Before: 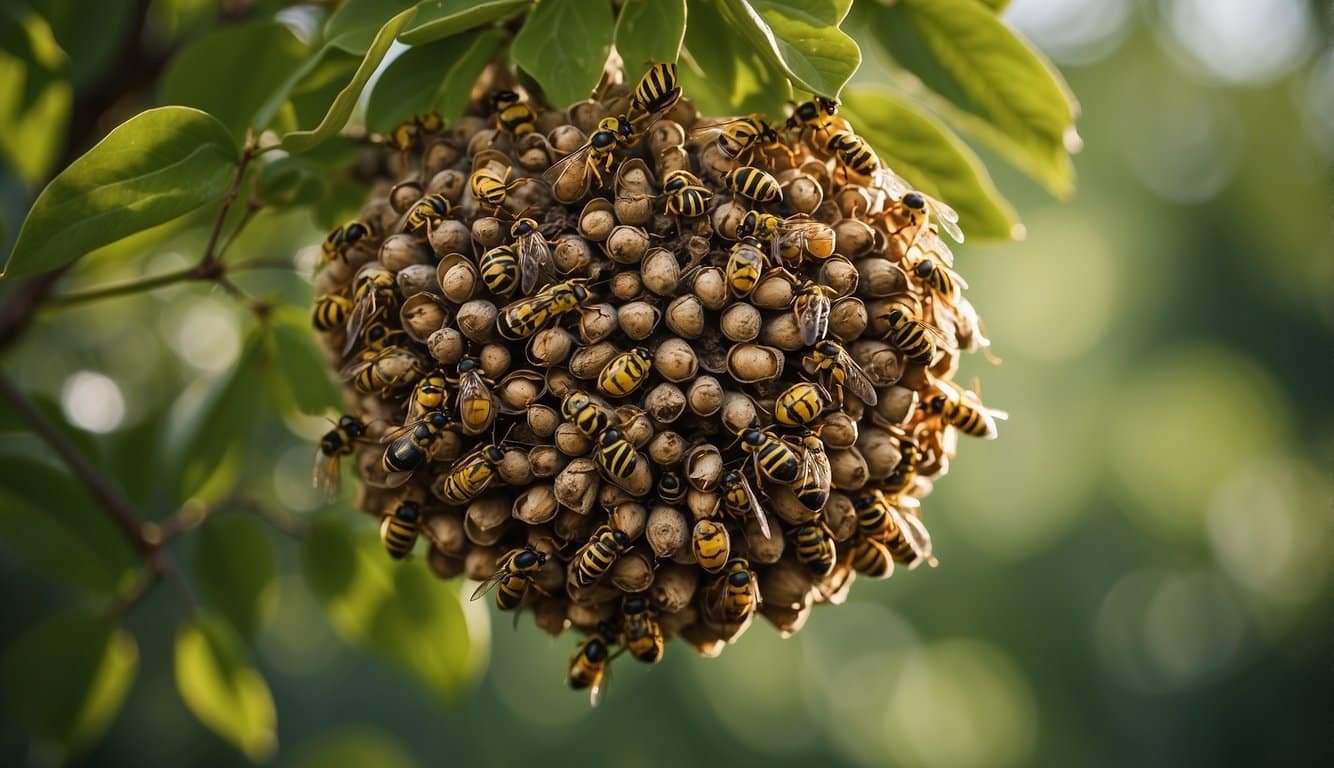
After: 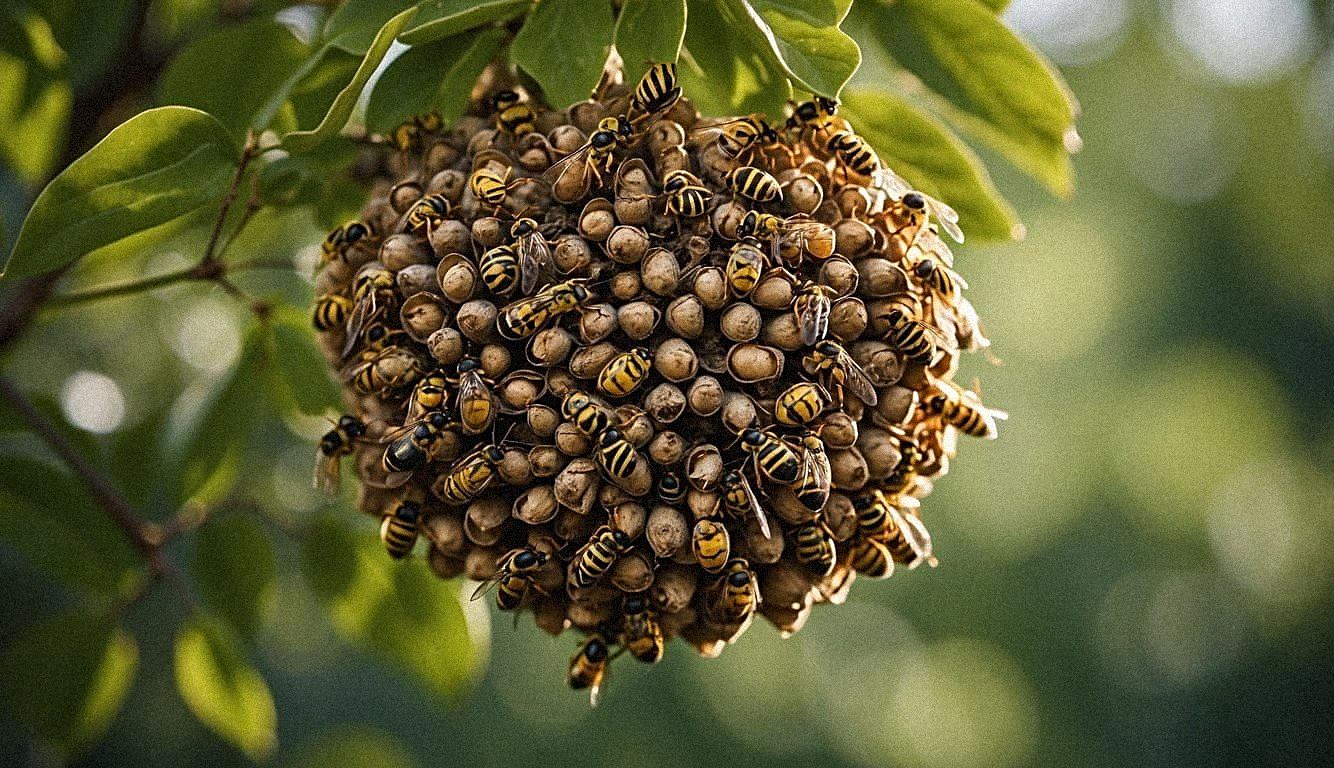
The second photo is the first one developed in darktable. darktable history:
sharpen: radius 2.767
grain: coarseness 9.38 ISO, strength 34.99%, mid-tones bias 0%
